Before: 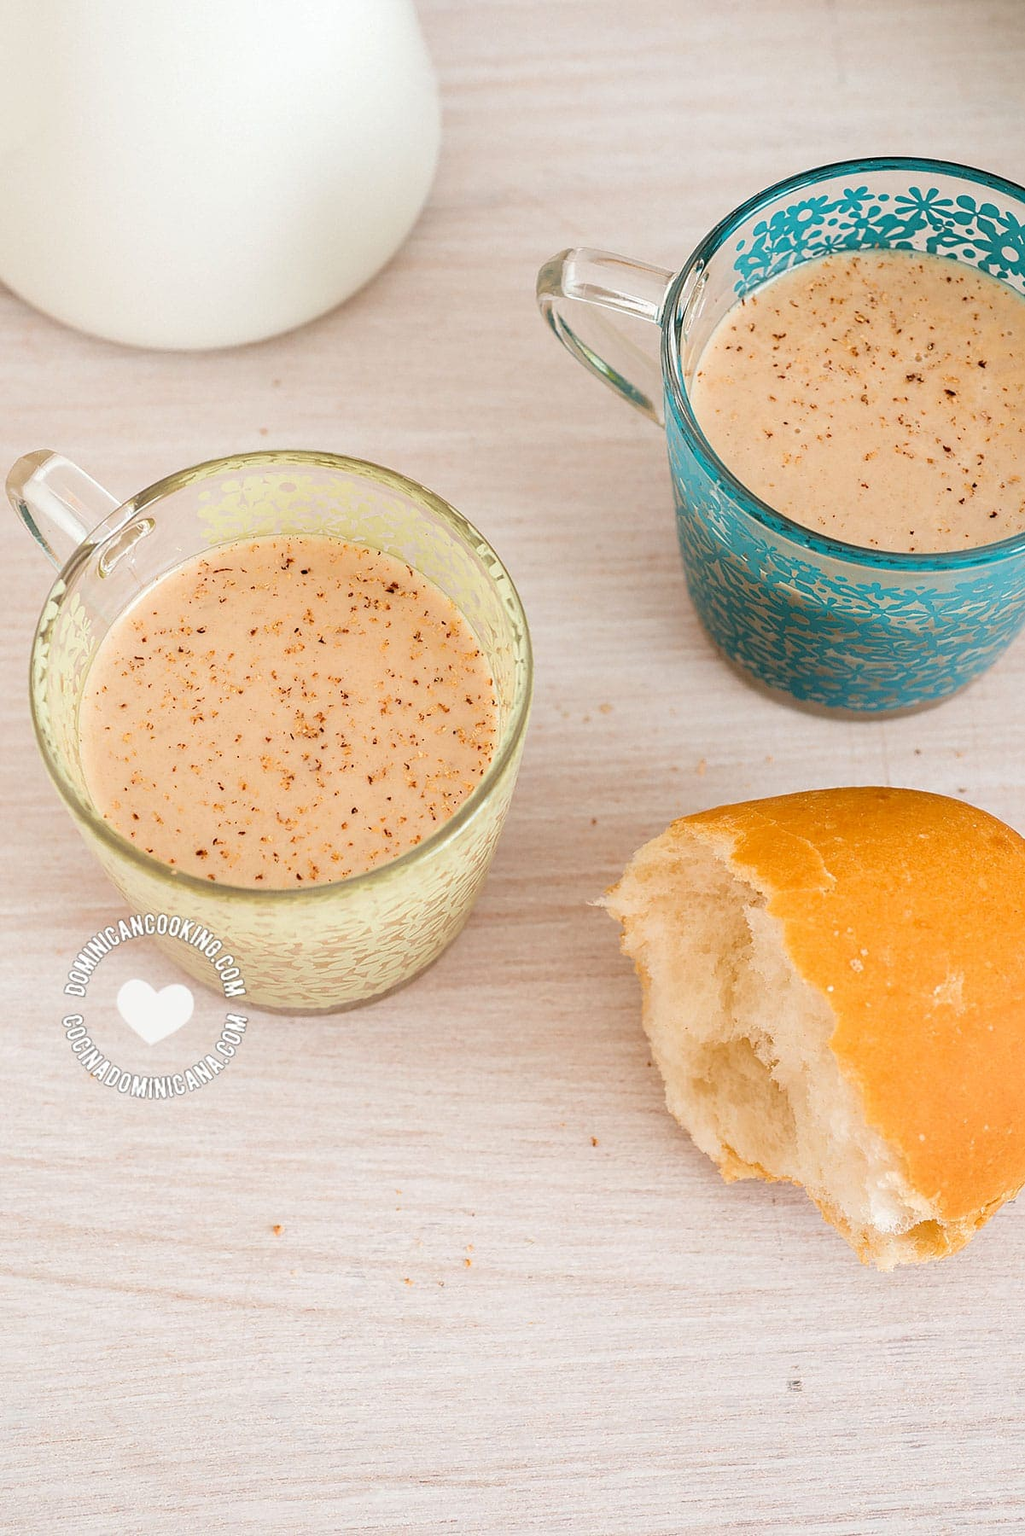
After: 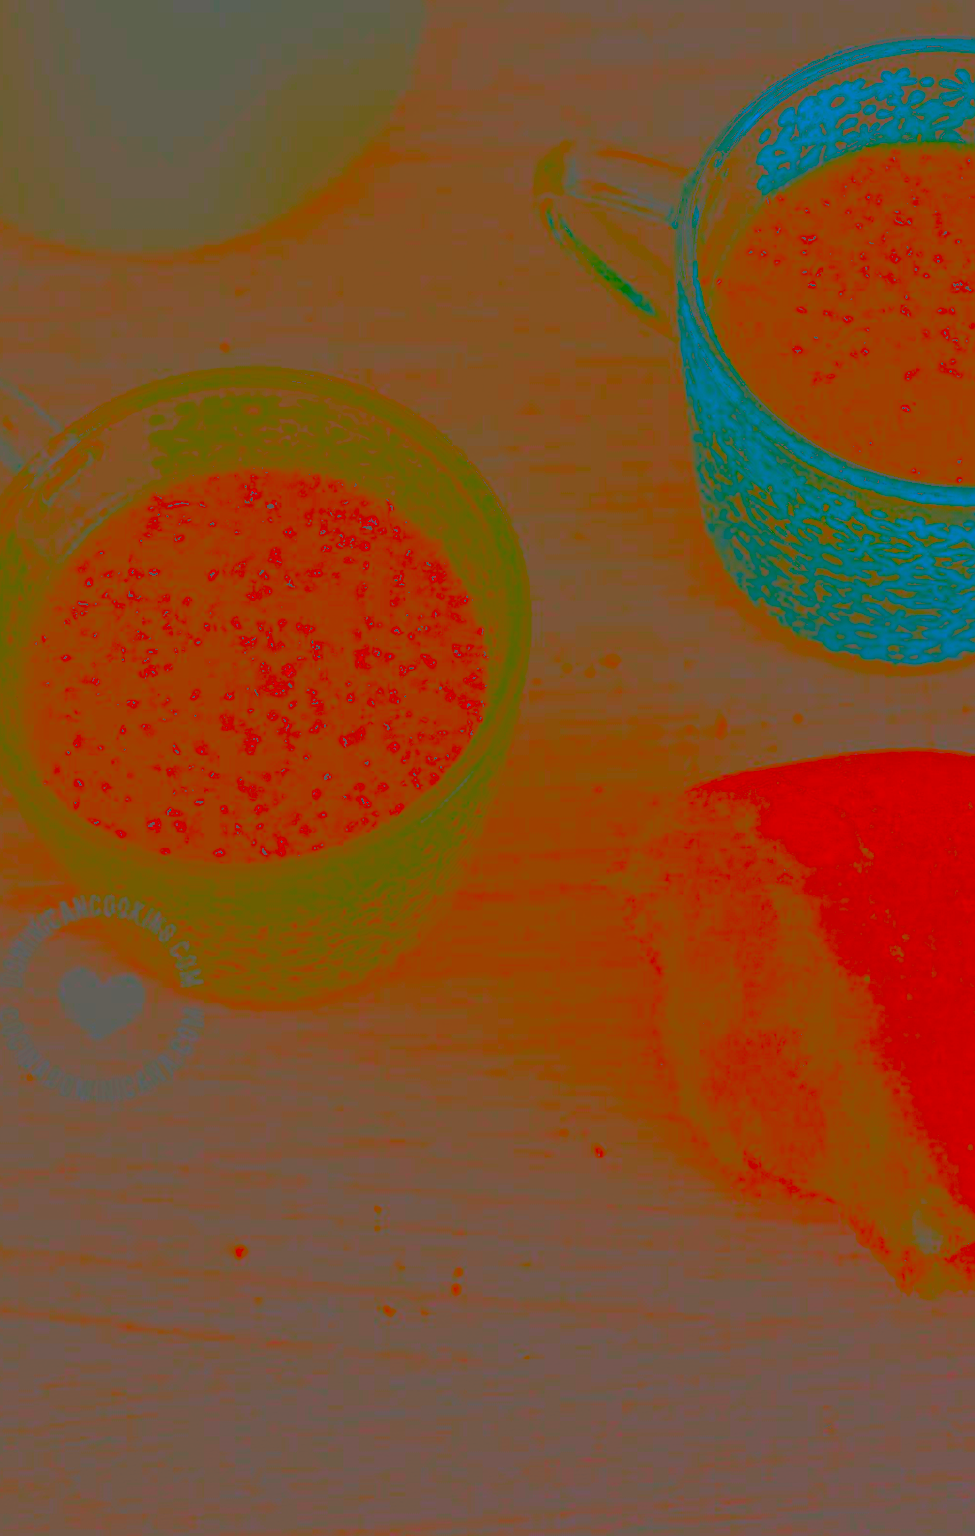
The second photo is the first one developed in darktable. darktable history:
contrast brightness saturation: contrast -0.99, brightness -0.17, saturation 0.75
sharpen: amount 2
color balance rgb: linear chroma grading › global chroma 10%, perceptual saturation grading › global saturation 40%, perceptual brilliance grading › global brilliance 30%, global vibrance 20%
crop: left 6.446%, top 8.188%, right 9.538%, bottom 3.548%
